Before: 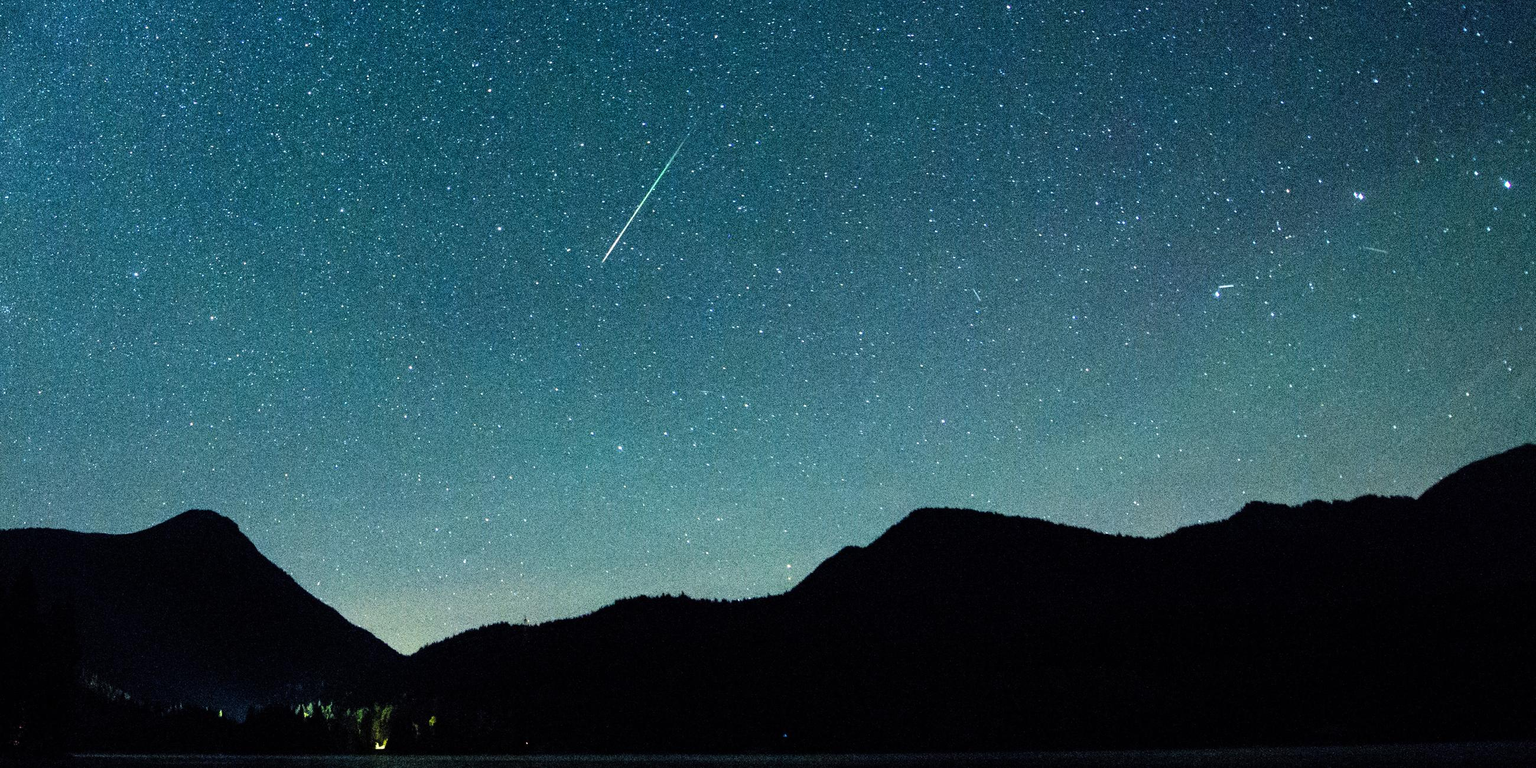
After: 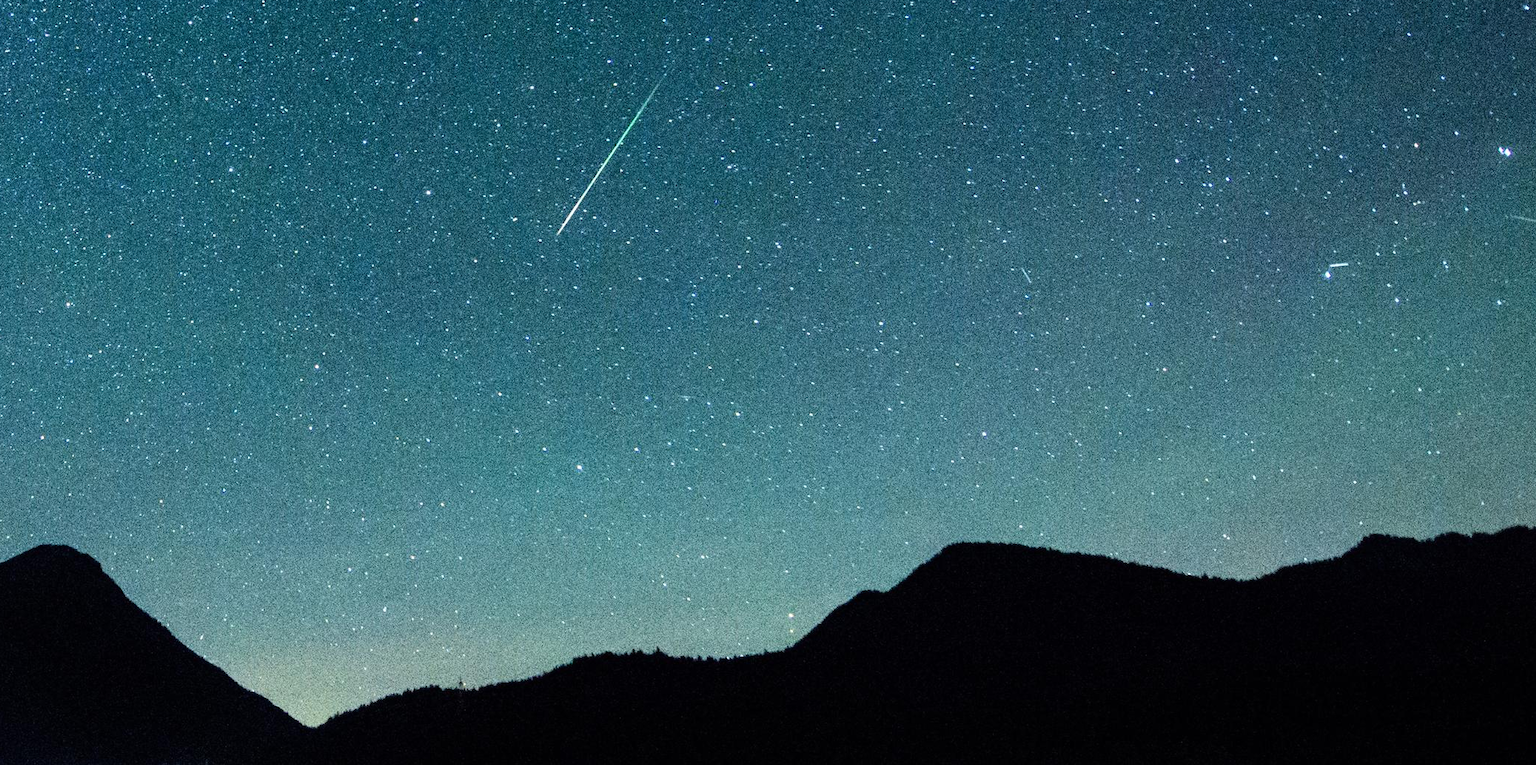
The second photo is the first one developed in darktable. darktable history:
crop and rotate: left 10.287%, top 9.818%, right 9.869%, bottom 10.596%
